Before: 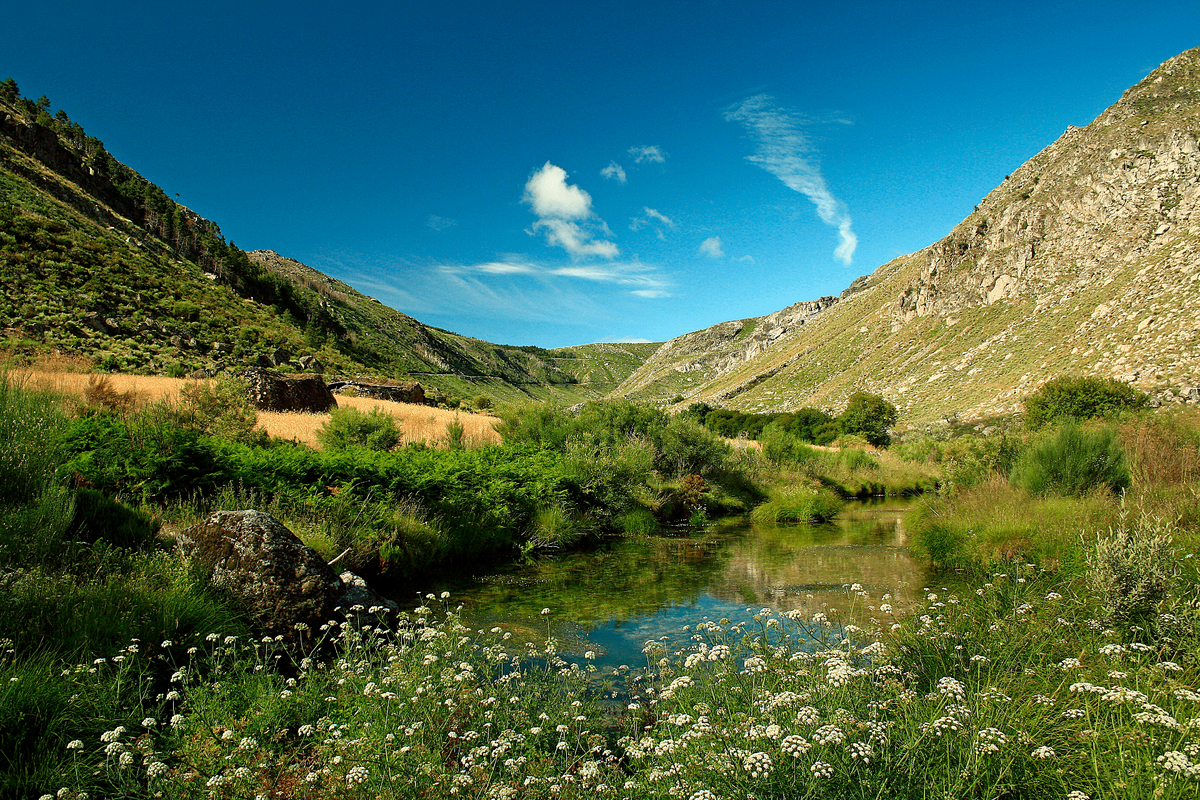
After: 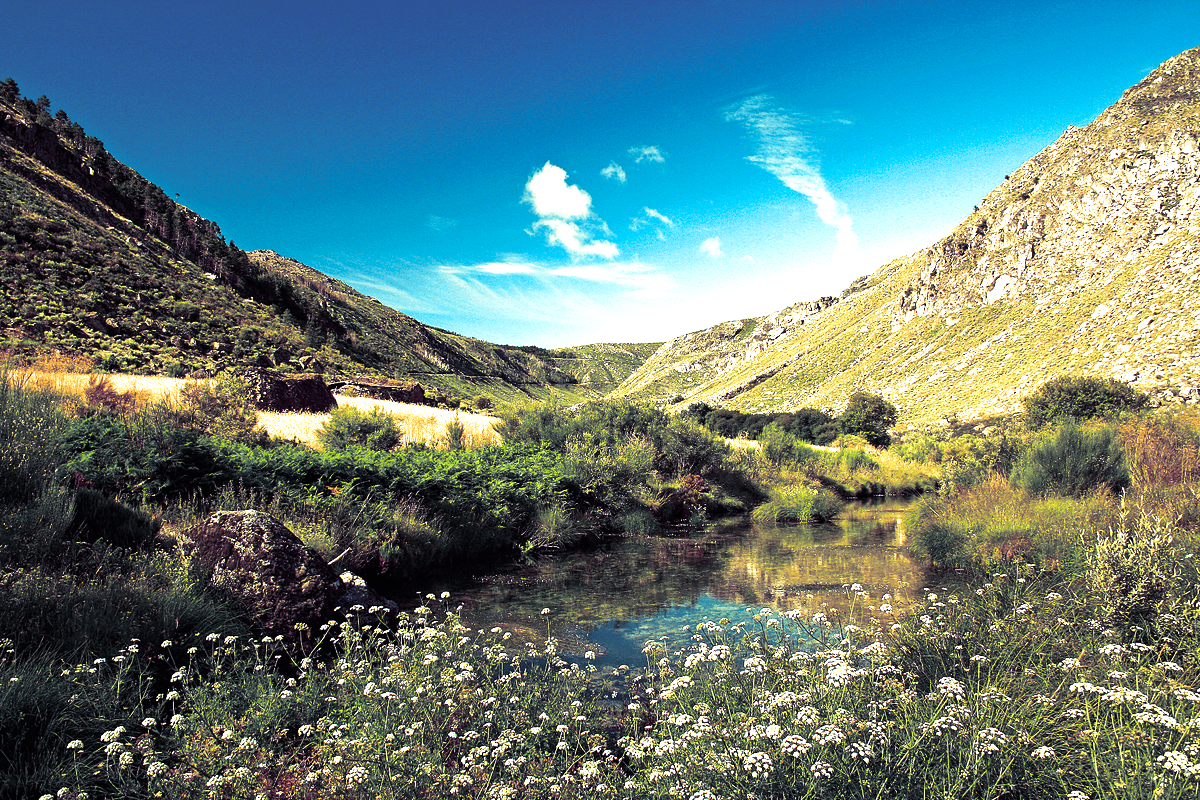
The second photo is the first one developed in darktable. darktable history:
split-toning: shadows › hue 255.6°, shadows › saturation 0.66, highlights › hue 43.2°, highlights › saturation 0.68, balance -50.1
color balance rgb: perceptual saturation grading › global saturation 20%, perceptual saturation grading › highlights -25%, perceptual saturation grading › shadows 50%
white balance: red 1.029, blue 0.92
exposure: black level correction 0, exposure 1.1 EV, compensate exposure bias true, compensate highlight preservation false
tone curve: curves: ch0 [(0, 0) (0.405, 0.351) (1, 1)]
